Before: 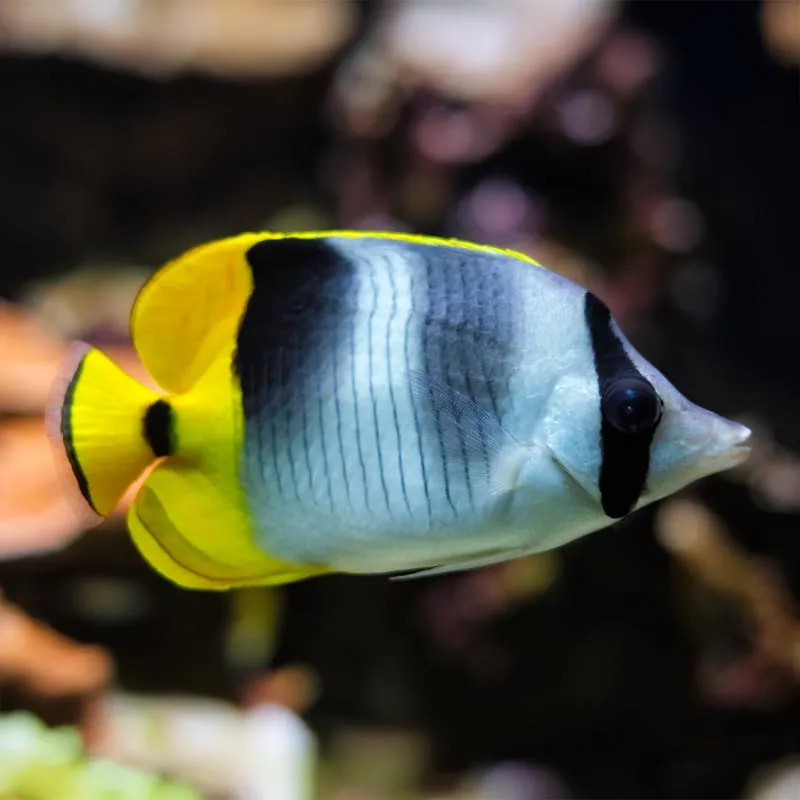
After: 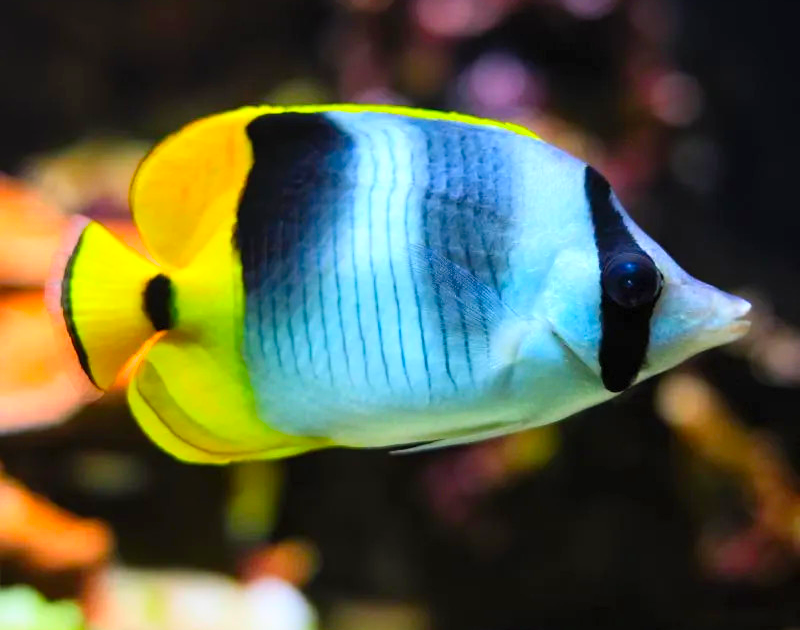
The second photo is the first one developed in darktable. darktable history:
contrast brightness saturation: contrast 0.203, brightness 0.196, saturation 0.817
crop and rotate: top 15.865%, bottom 5.304%
